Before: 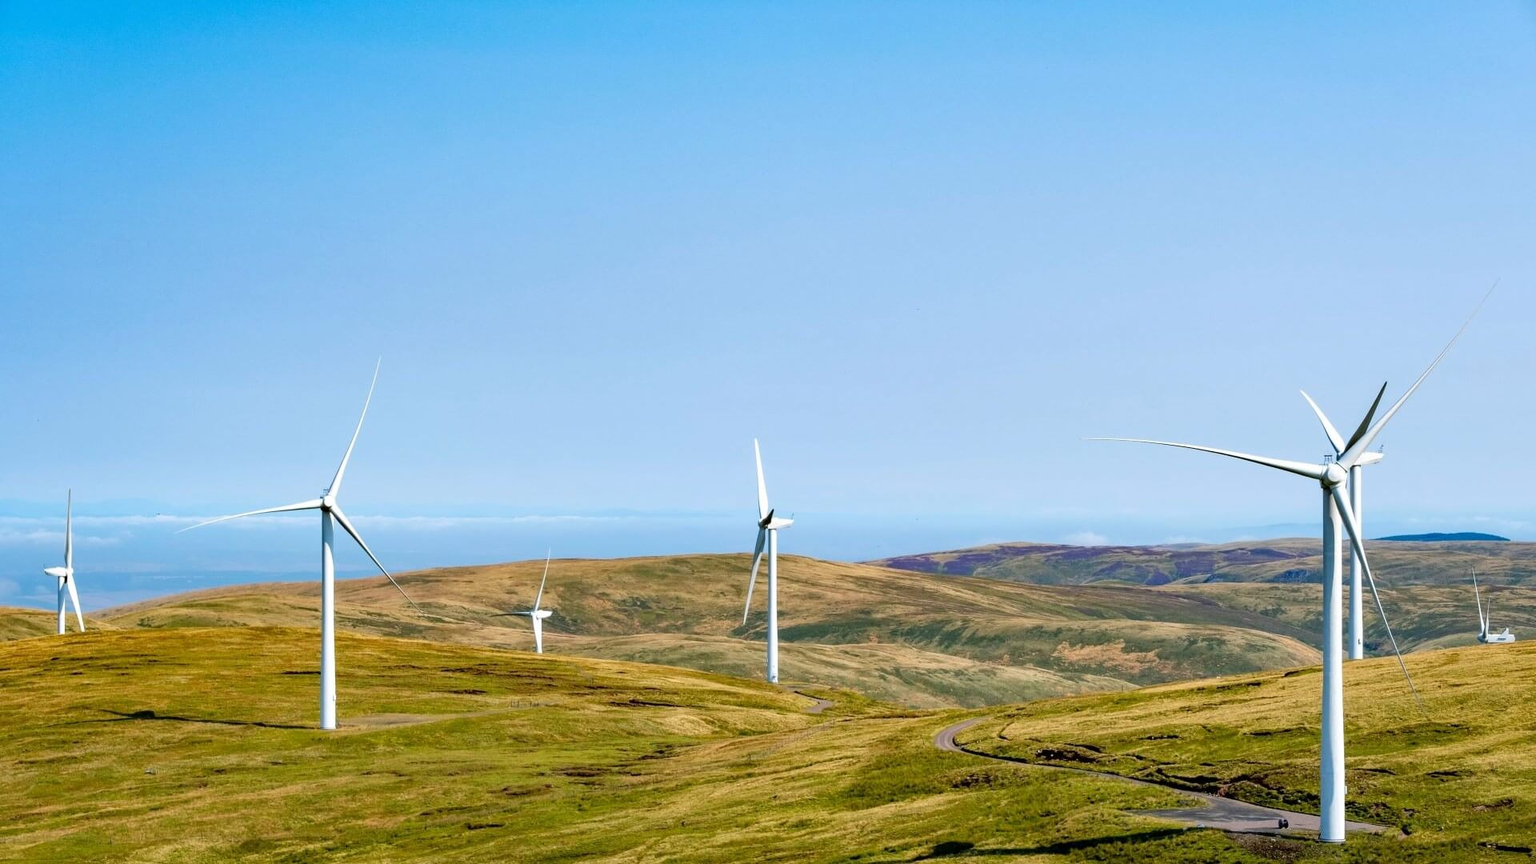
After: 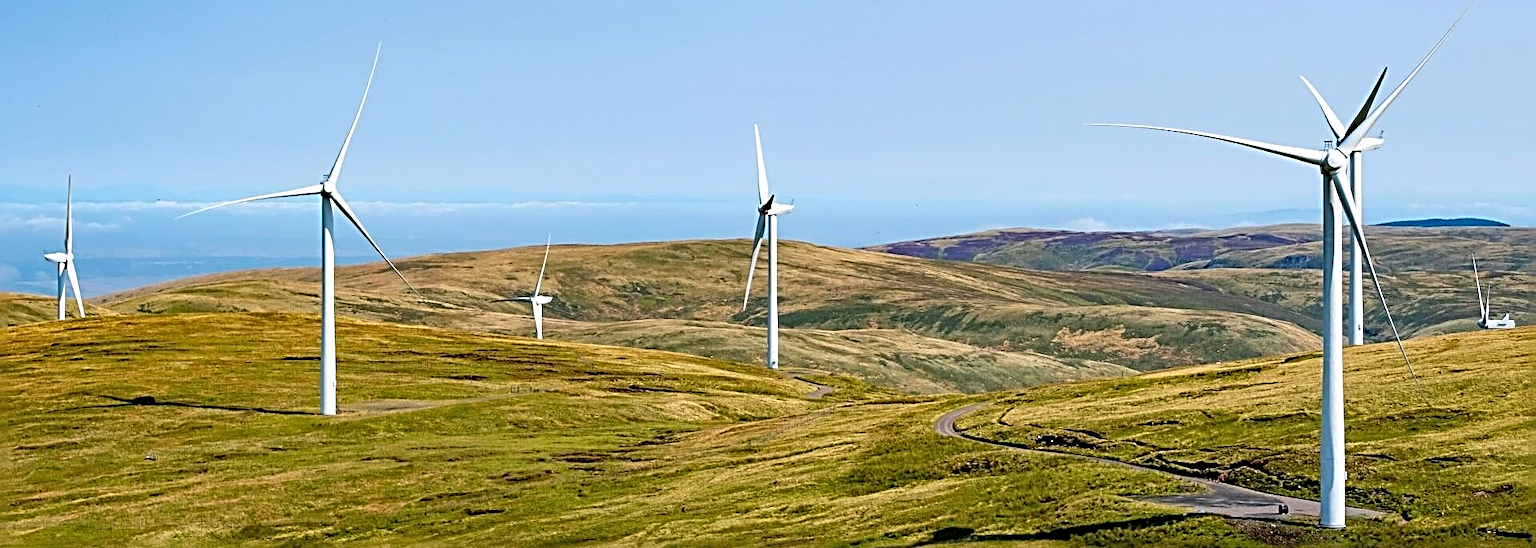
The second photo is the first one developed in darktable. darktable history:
sharpen: radius 3.69, amount 0.928
crop and rotate: top 36.435%
